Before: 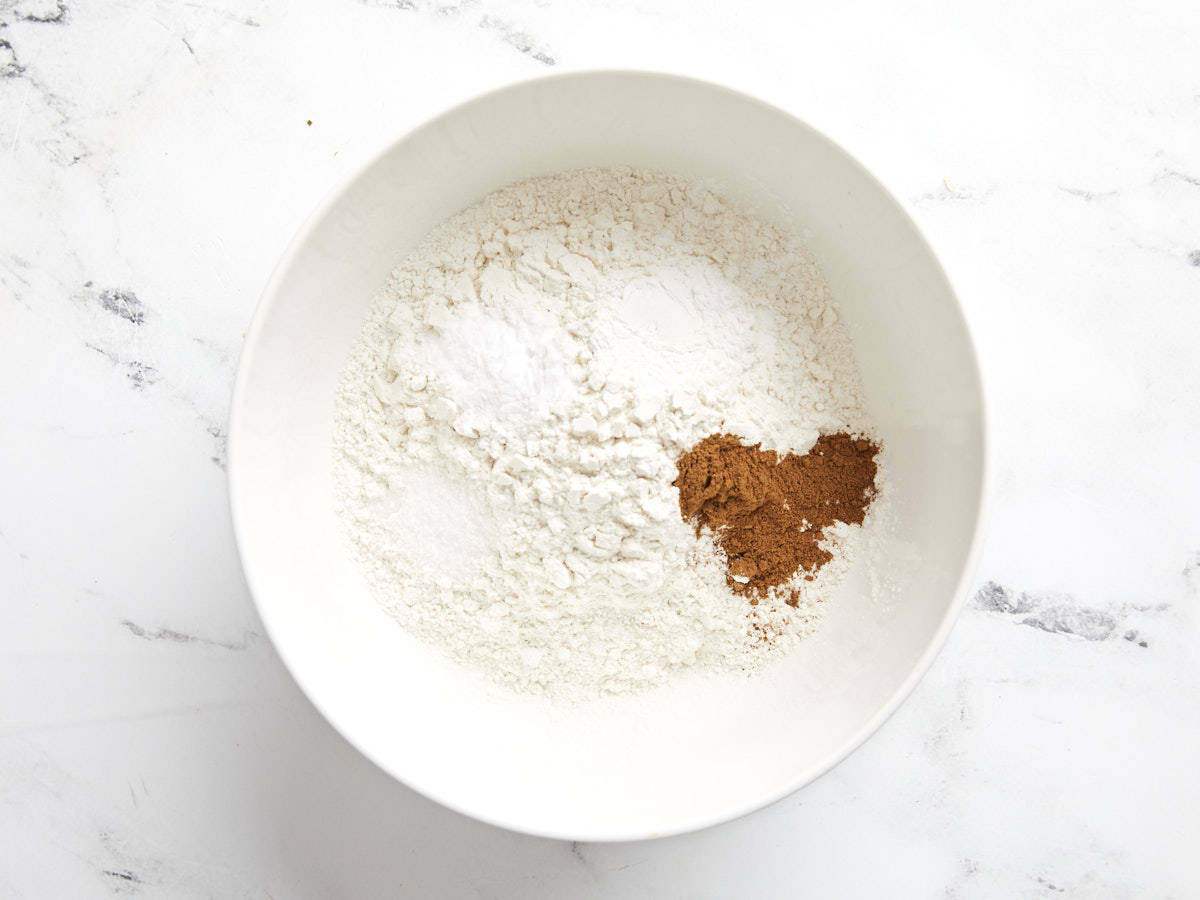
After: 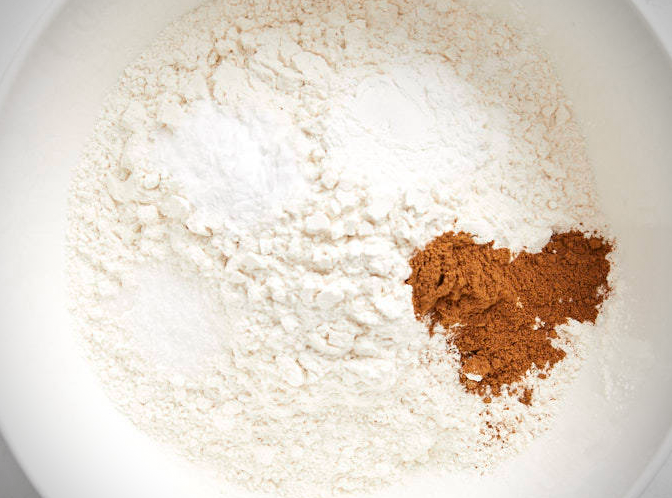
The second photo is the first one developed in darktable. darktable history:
crop and rotate: left 22.259%, top 22.45%, right 21.723%, bottom 22.199%
vignetting: dithering 8-bit output
